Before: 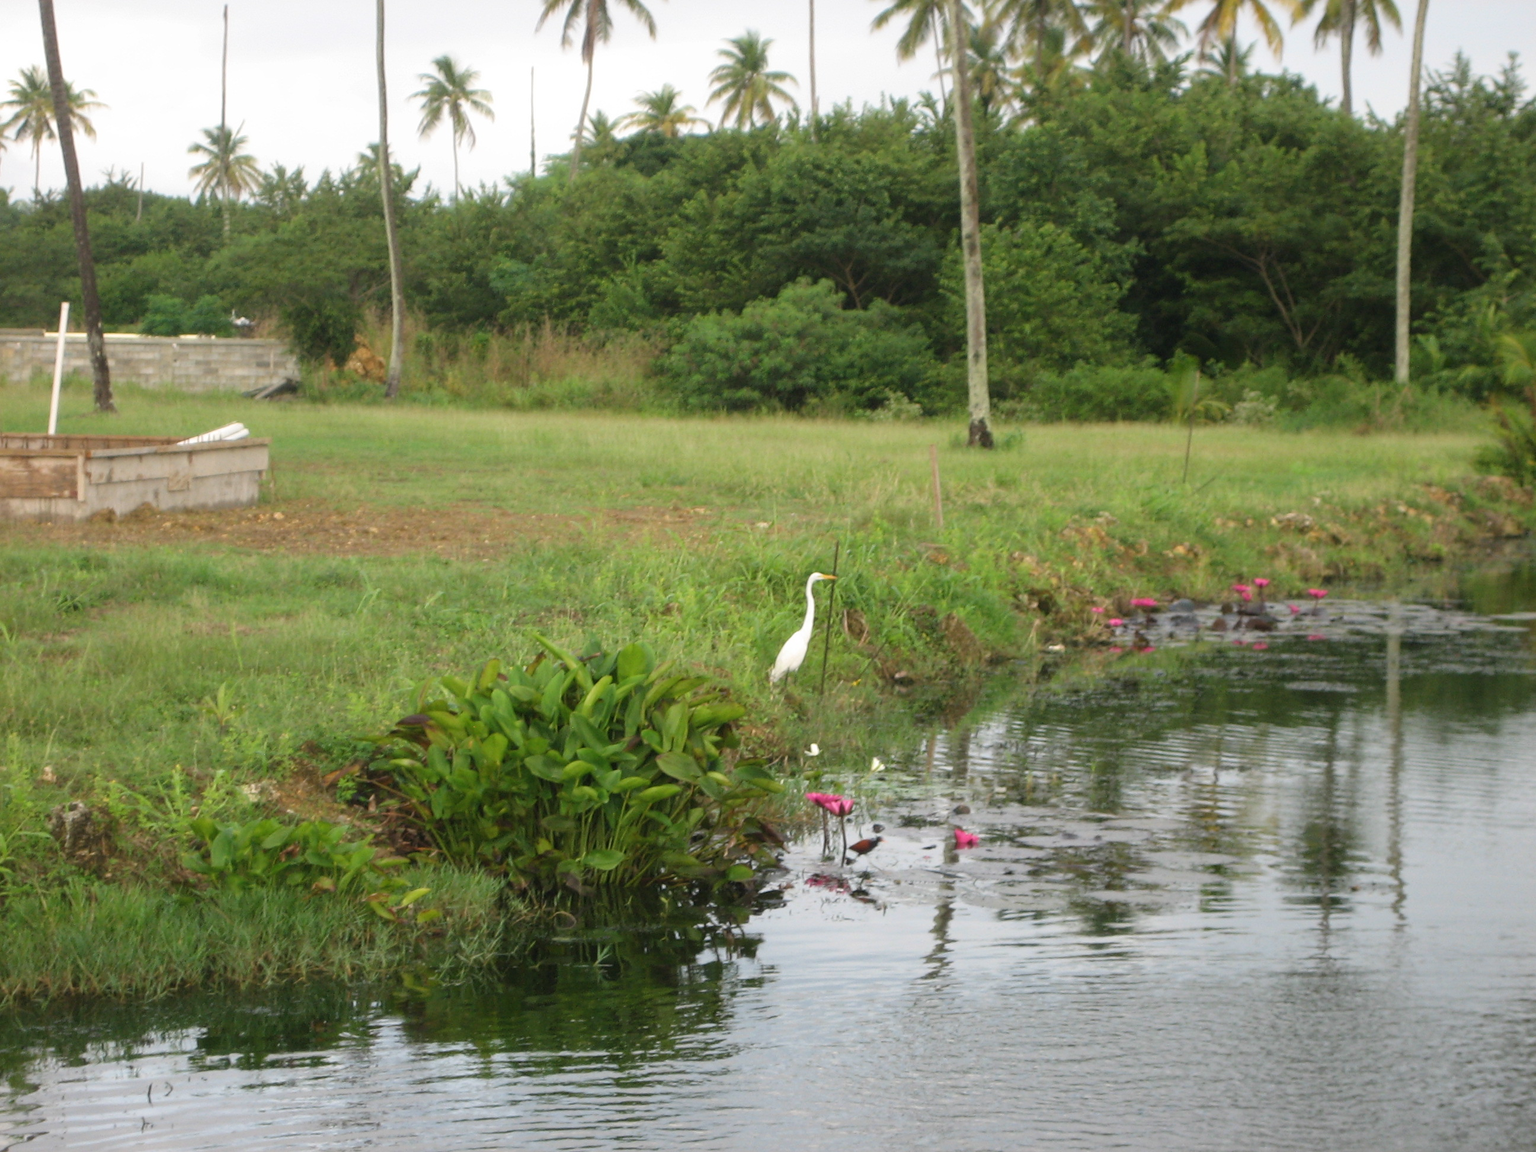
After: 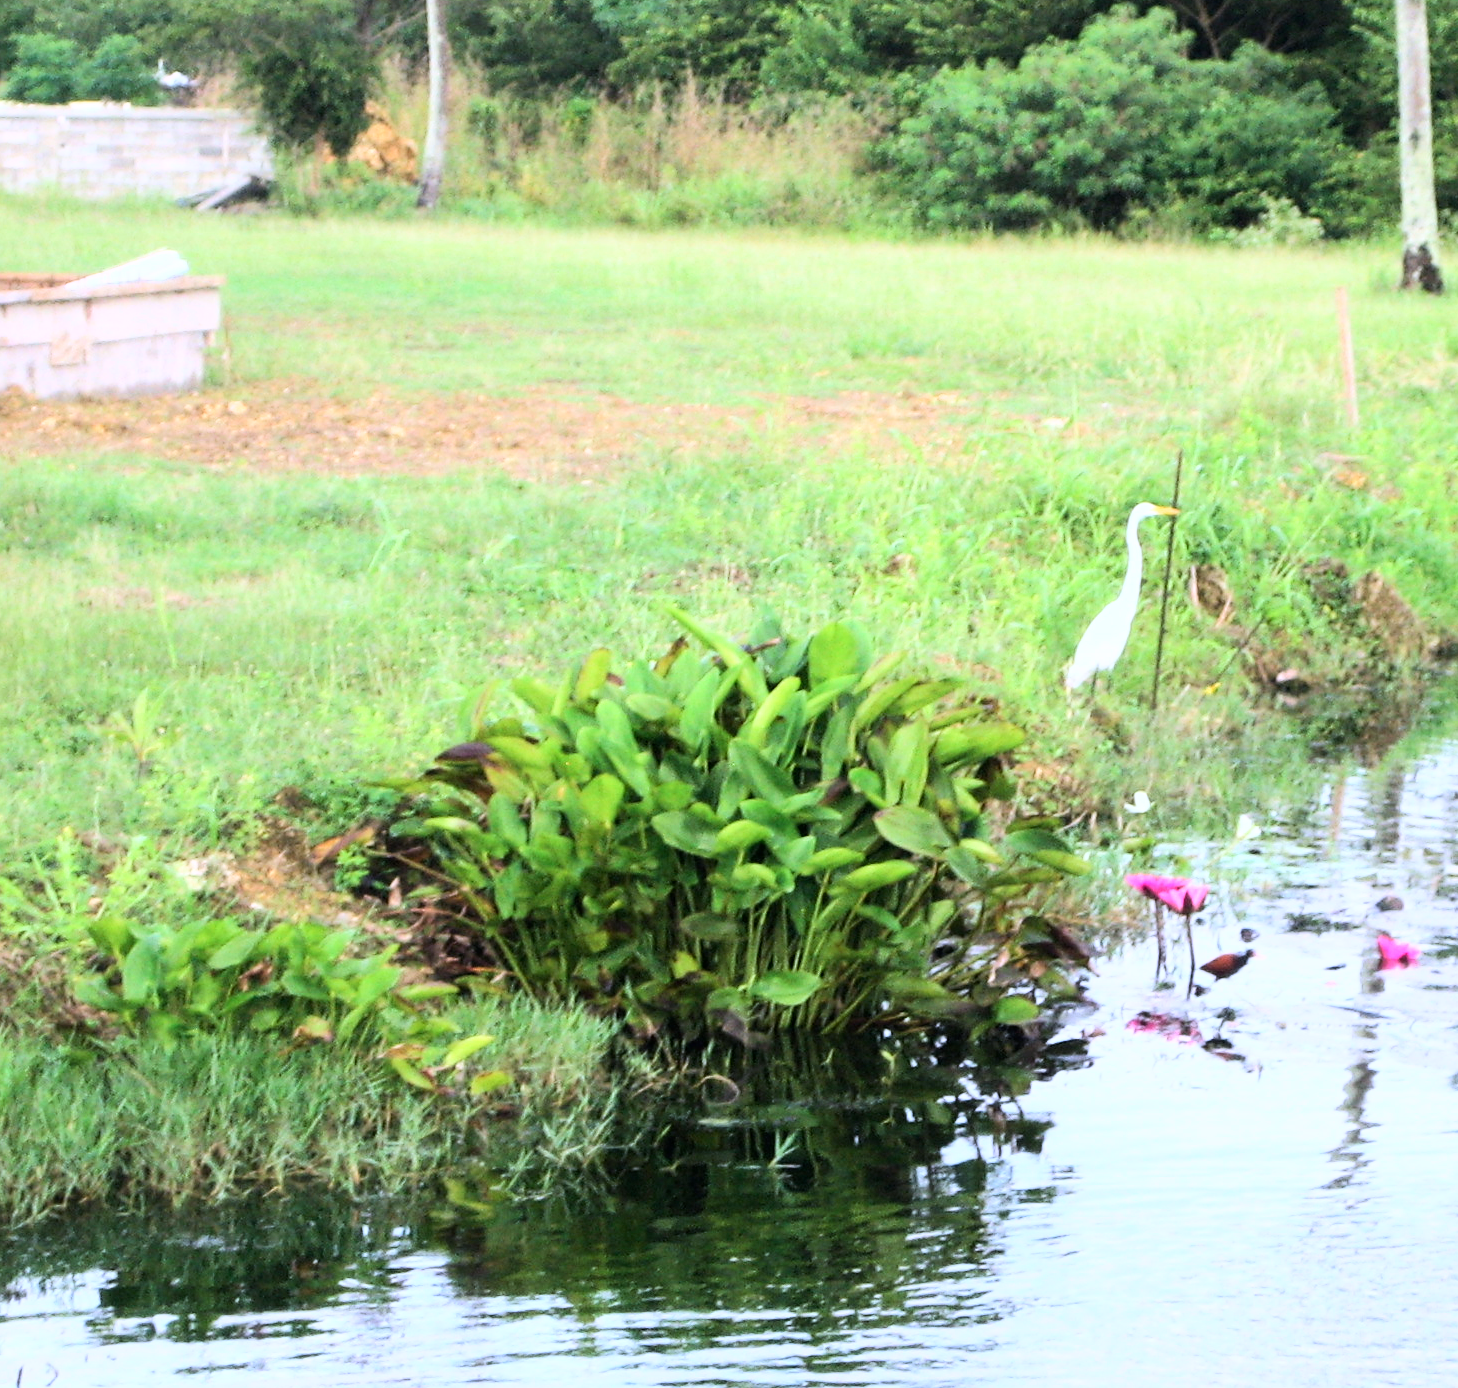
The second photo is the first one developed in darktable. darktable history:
crop: left 8.999%, top 23.827%, right 34.723%, bottom 4.758%
base curve: curves: ch0 [(0, 0) (0.007, 0.004) (0.027, 0.03) (0.046, 0.07) (0.207, 0.54) (0.442, 0.872) (0.673, 0.972) (1, 1)]
color balance rgb: global offset › luminance -0.508%, perceptual saturation grading › global saturation 3.439%, perceptual brilliance grading › highlights 9.574%, perceptual brilliance grading › mid-tones 5.636%, global vibrance 5.899%
color calibration: illuminant as shot in camera, x 0.379, y 0.396, temperature 4147.94 K
